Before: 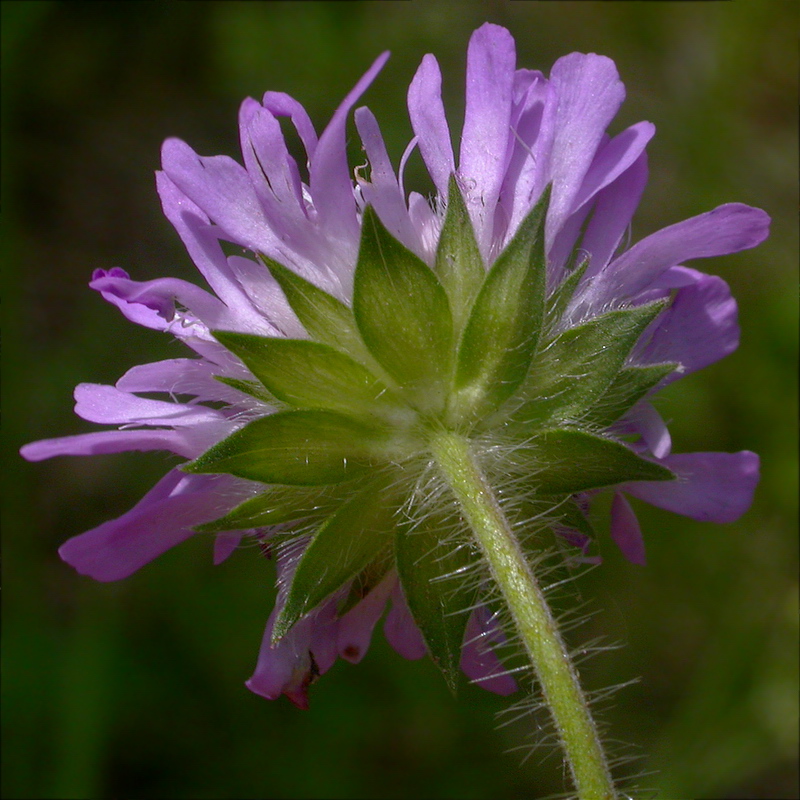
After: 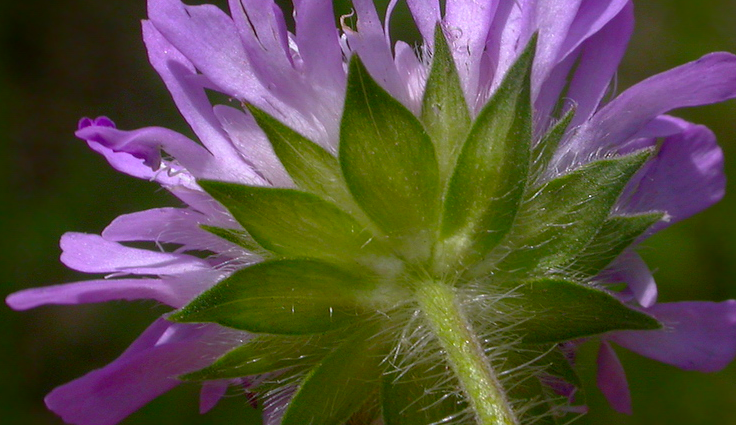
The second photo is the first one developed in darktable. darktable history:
contrast brightness saturation: contrast 0.042, saturation 0.16
crop: left 1.804%, top 18.89%, right 4.737%, bottom 27.97%
